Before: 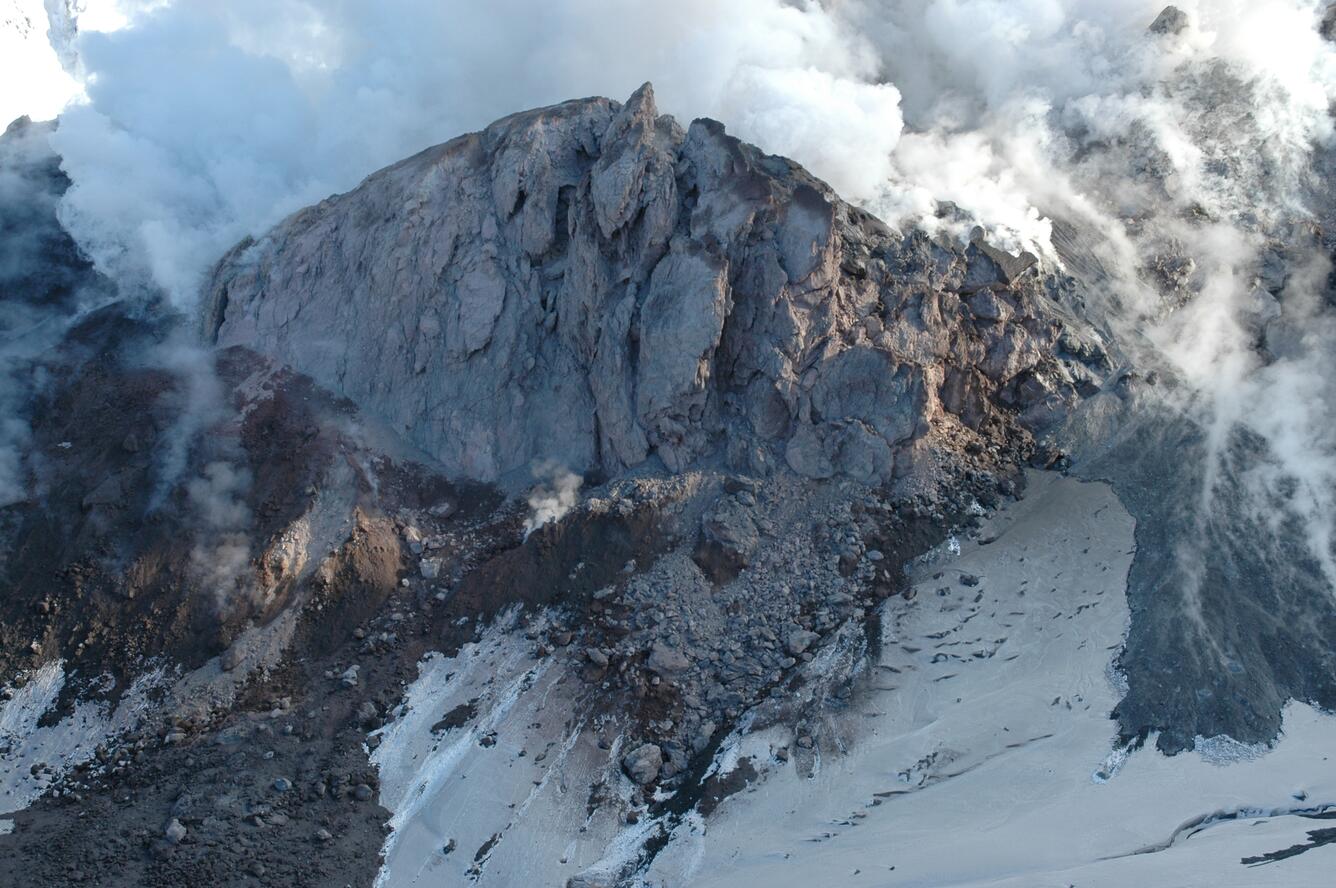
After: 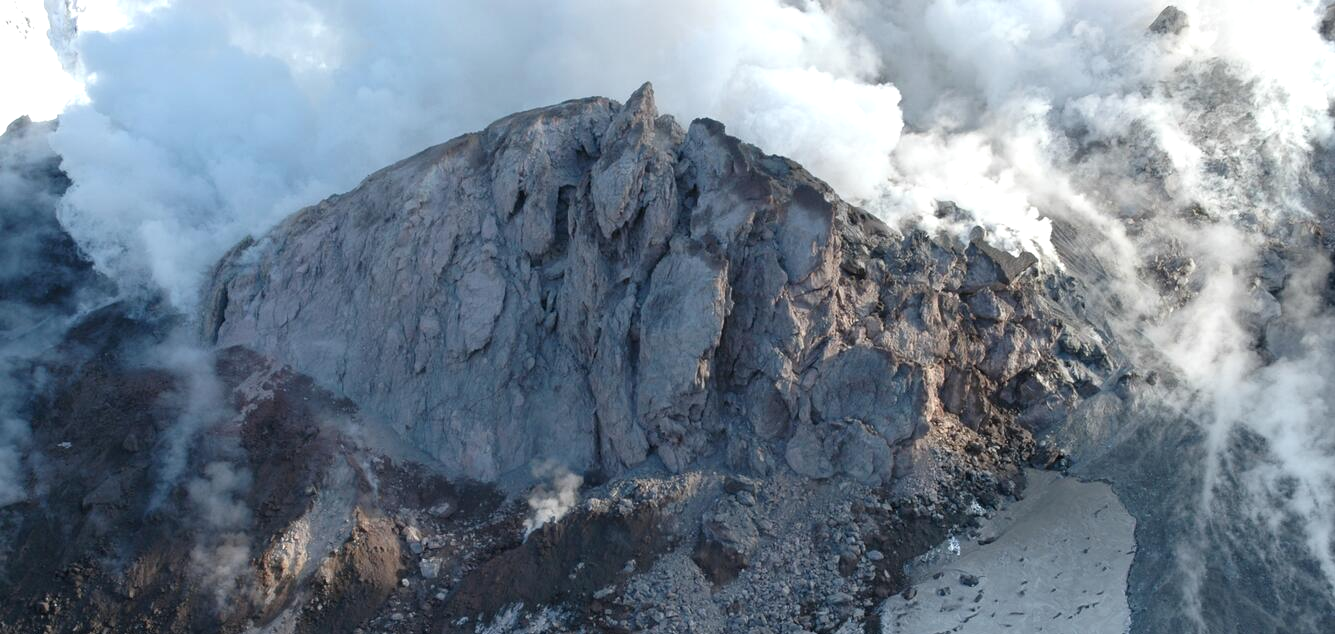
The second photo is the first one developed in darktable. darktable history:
crop: bottom 28.576%
contrast brightness saturation: saturation -0.05
levels: levels [0, 0.48, 0.961]
